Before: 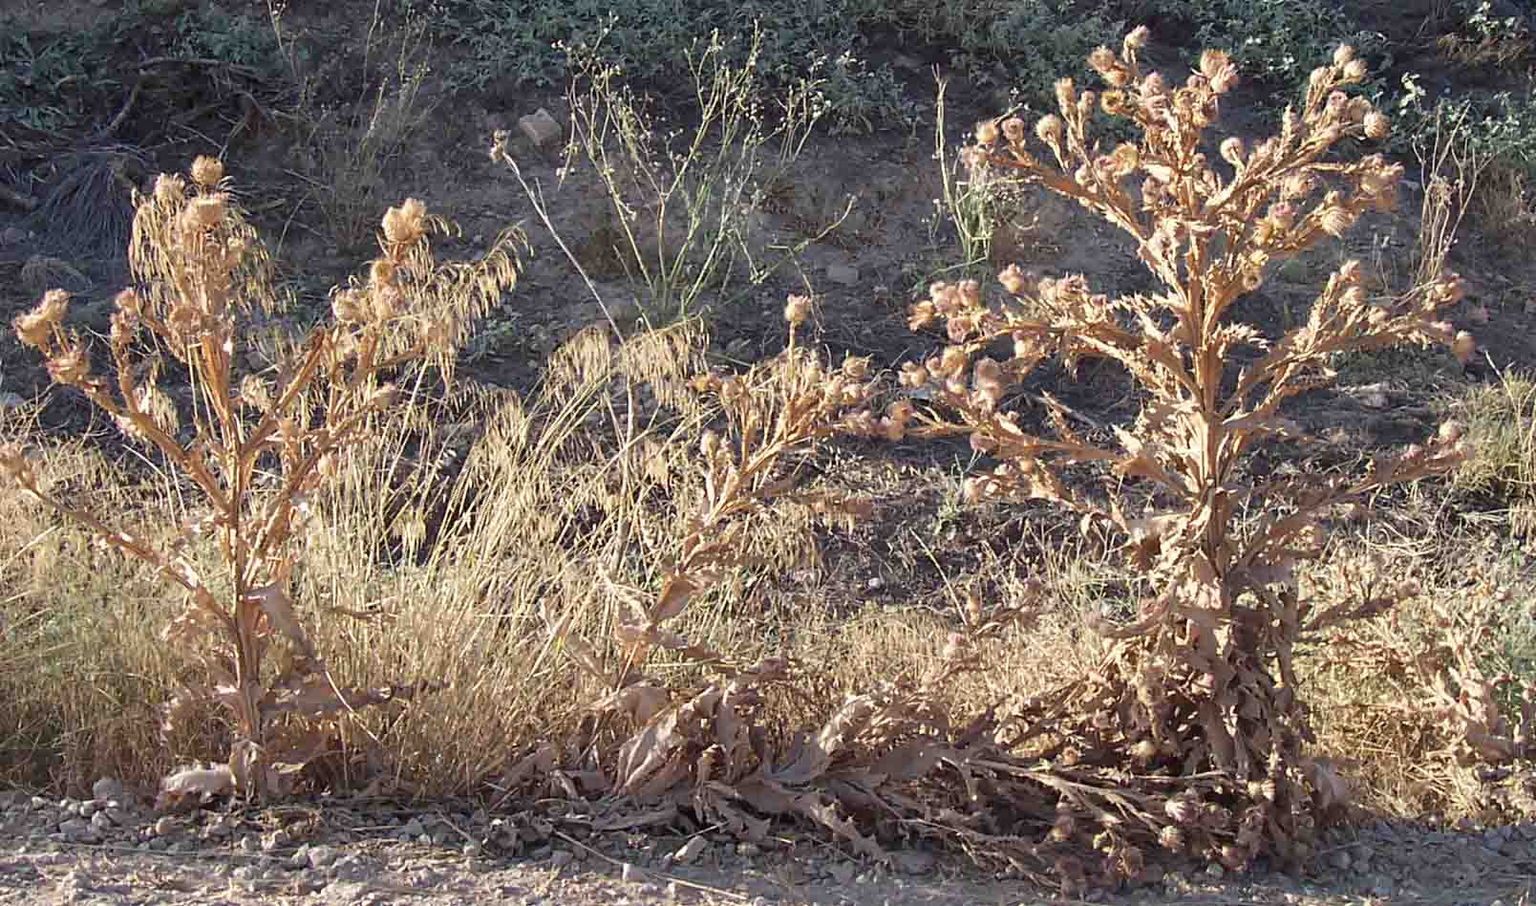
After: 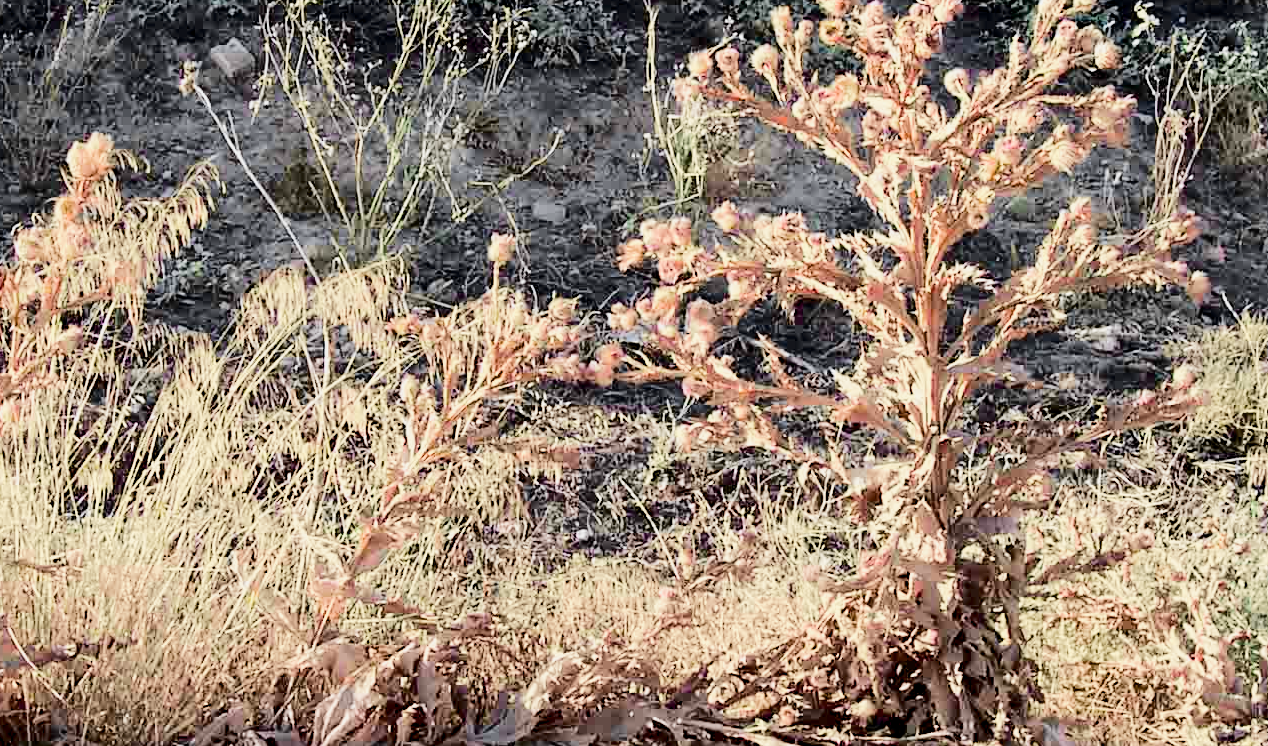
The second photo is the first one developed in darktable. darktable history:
filmic rgb: black relative exposure -7.5 EV, white relative exposure 5 EV, hardness 3.31, contrast 1.3, contrast in shadows safe
exposure: black level correction 0.012, exposure 0.7 EV, compensate exposure bias true, compensate highlight preservation false
crop and rotate: left 20.74%, top 7.912%, right 0.375%, bottom 13.378%
tone curve: curves: ch0 [(0.003, 0) (0.066, 0.031) (0.163, 0.112) (0.264, 0.238) (0.395, 0.421) (0.517, 0.56) (0.684, 0.734) (0.791, 0.814) (1, 1)]; ch1 [(0, 0) (0.164, 0.115) (0.337, 0.332) (0.39, 0.398) (0.464, 0.461) (0.501, 0.5) (0.507, 0.5) (0.534, 0.532) (0.577, 0.59) (0.652, 0.681) (0.733, 0.749) (0.811, 0.796) (1, 1)]; ch2 [(0, 0) (0.337, 0.382) (0.464, 0.476) (0.501, 0.502) (0.527, 0.54) (0.551, 0.565) (0.6, 0.59) (0.687, 0.675) (1, 1)], color space Lab, independent channels, preserve colors none
